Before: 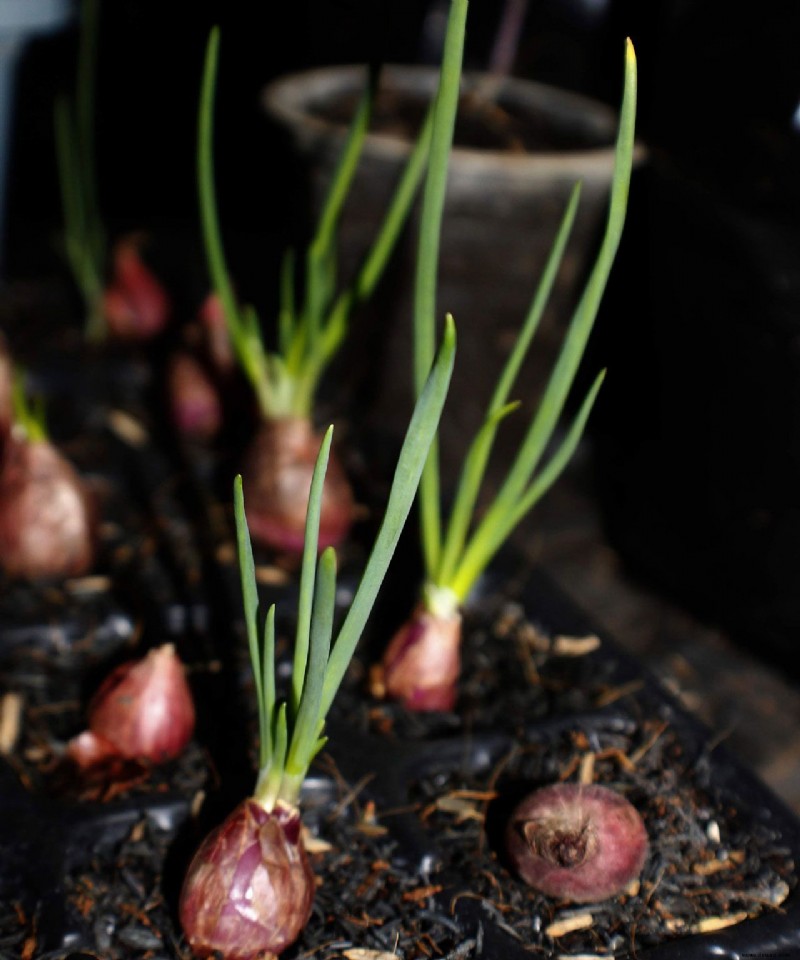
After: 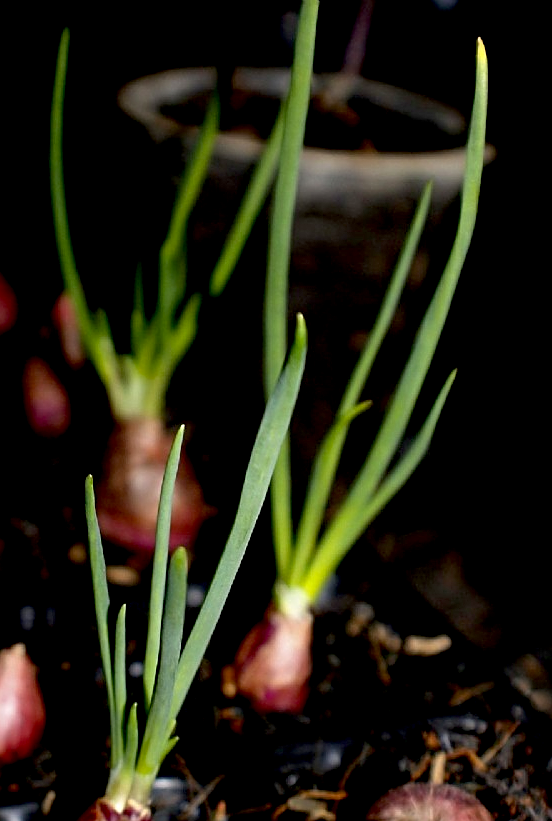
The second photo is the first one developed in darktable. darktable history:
crop: left 18.678%, right 12.264%, bottom 14.455%
exposure: black level correction 0.016, exposure -0.006 EV, compensate highlight preservation false
sharpen: on, module defaults
